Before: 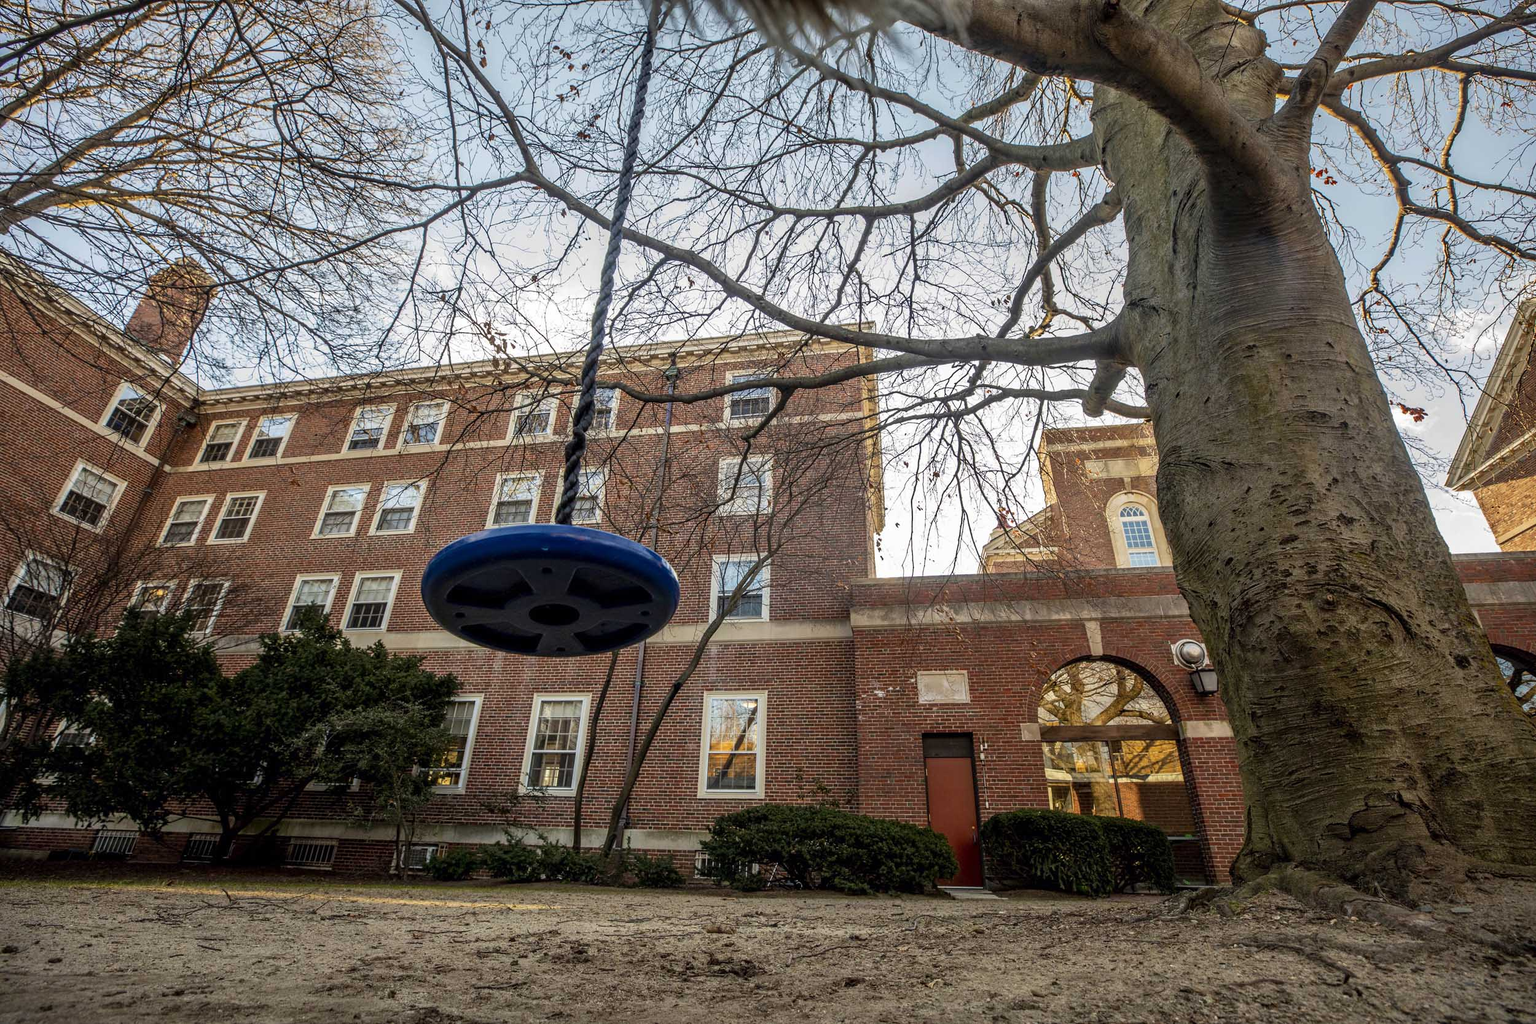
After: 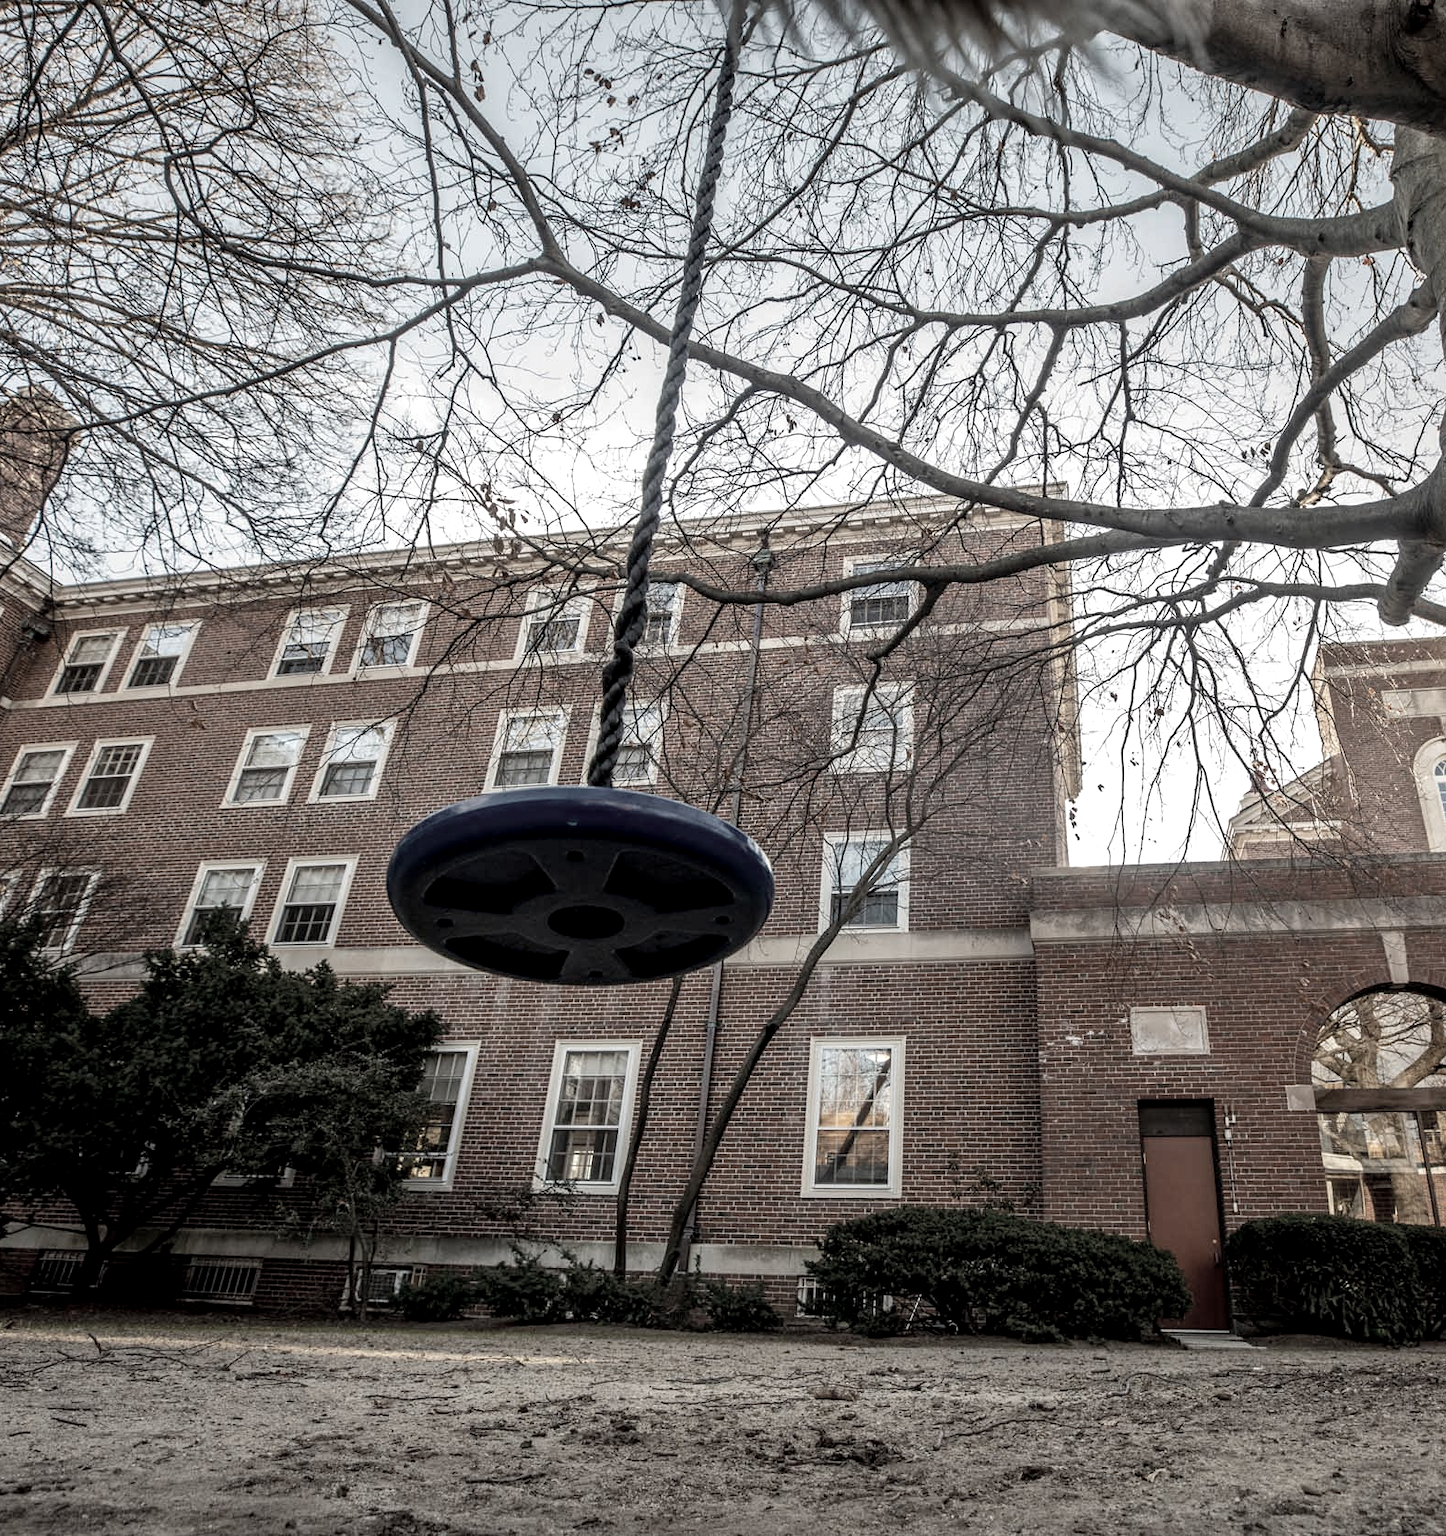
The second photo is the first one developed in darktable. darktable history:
color correction: saturation 0.3
exposure: black level correction 0.001, exposure 0.191 EV, compensate highlight preservation false
crop: left 10.644%, right 26.528%
